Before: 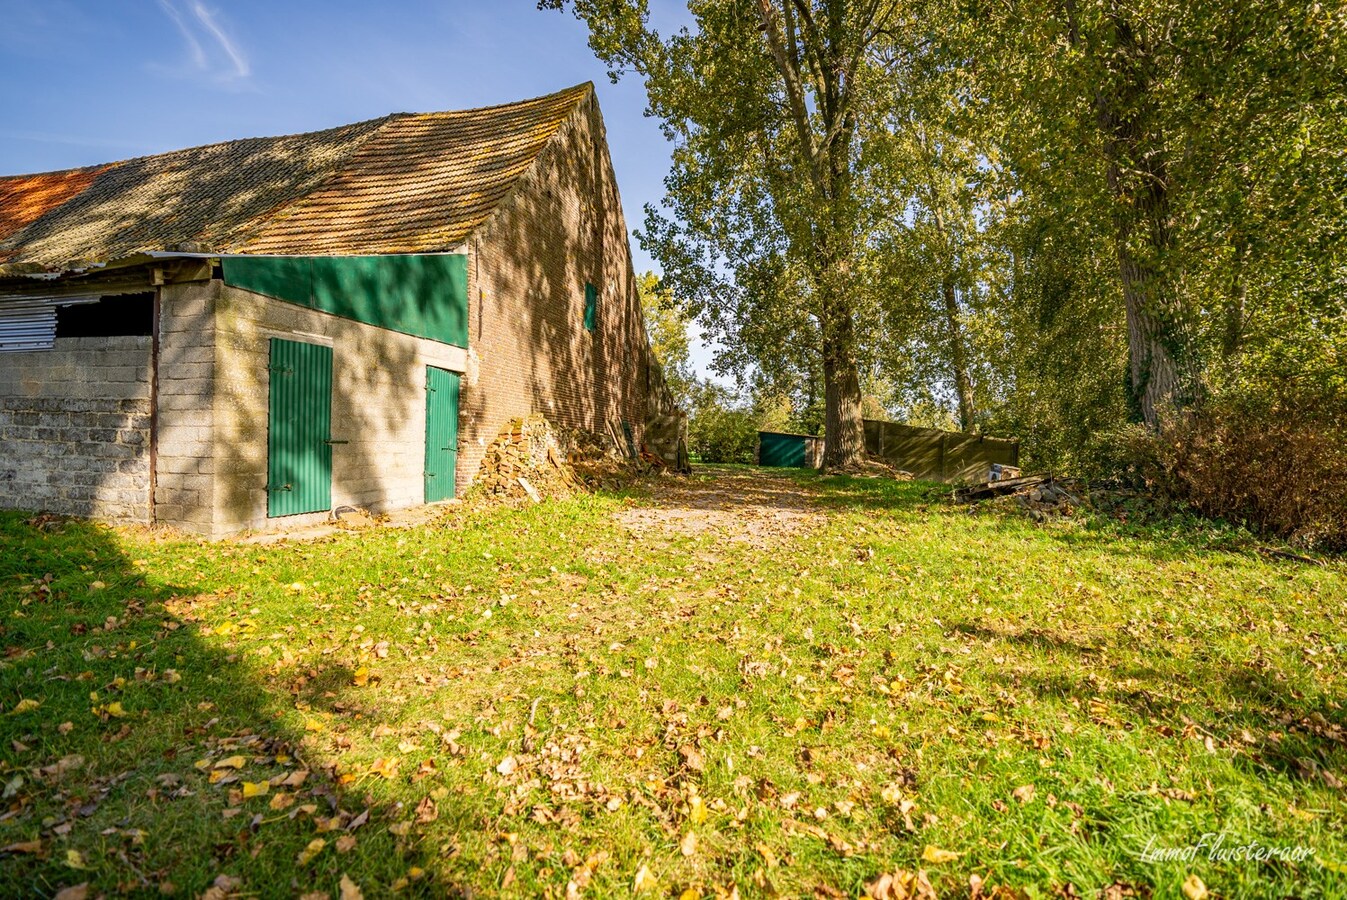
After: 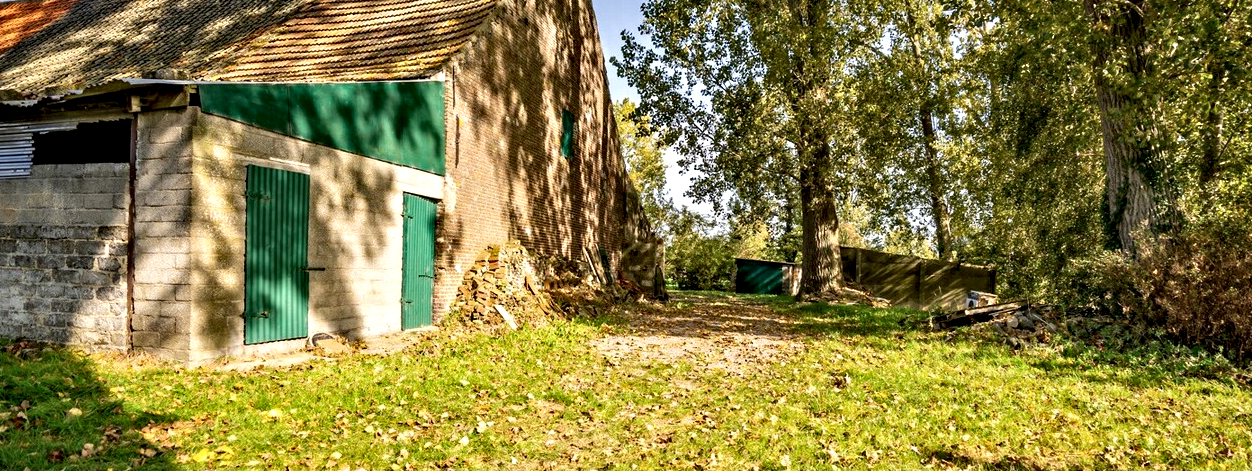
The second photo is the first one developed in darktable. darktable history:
crop: left 1.744%, top 19.225%, right 5.069%, bottom 28.357%
contrast equalizer: y [[0.511, 0.558, 0.631, 0.632, 0.559, 0.512], [0.5 ×6], [0.507, 0.559, 0.627, 0.644, 0.647, 0.647], [0 ×6], [0 ×6]]
